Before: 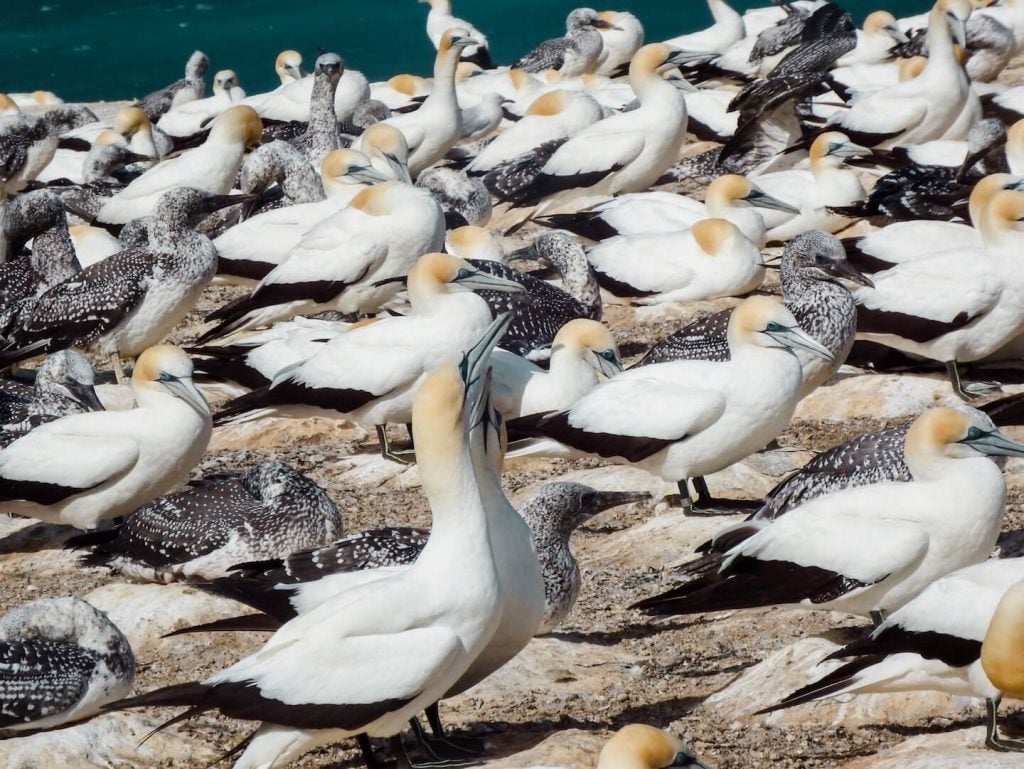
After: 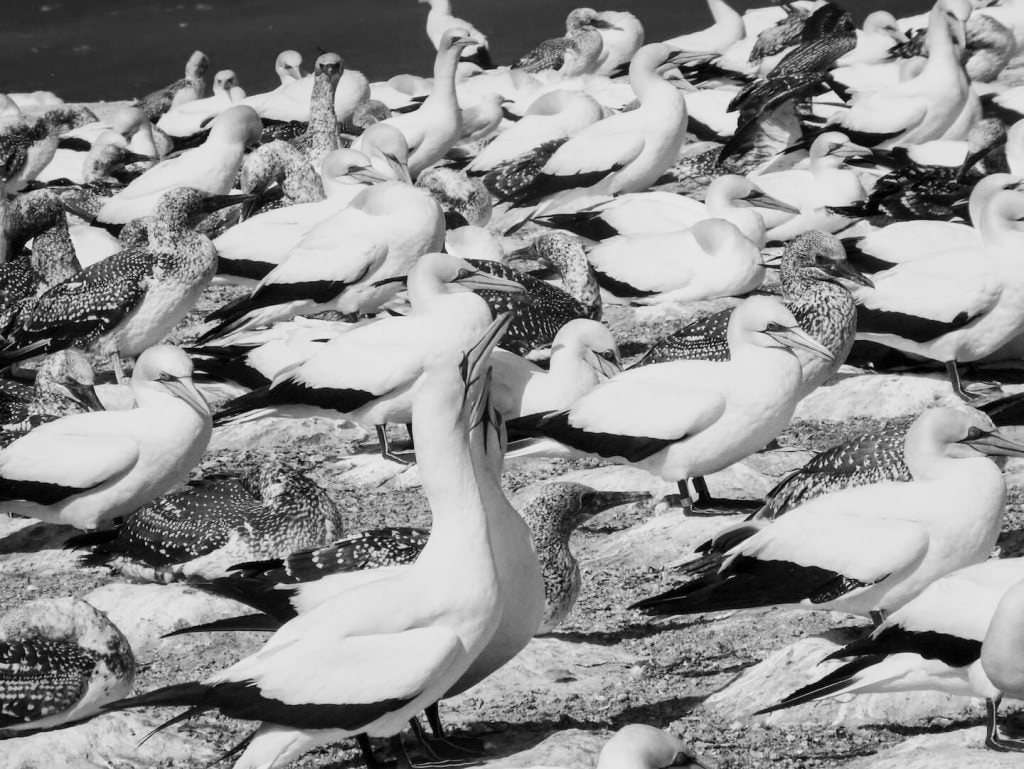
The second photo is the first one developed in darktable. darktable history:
exposure: compensate highlight preservation false
base curve: curves: ch0 [(0, 0) (0.688, 0.865) (1, 1)], preserve colors none
monochrome: a 26.22, b 42.67, size 0.8
